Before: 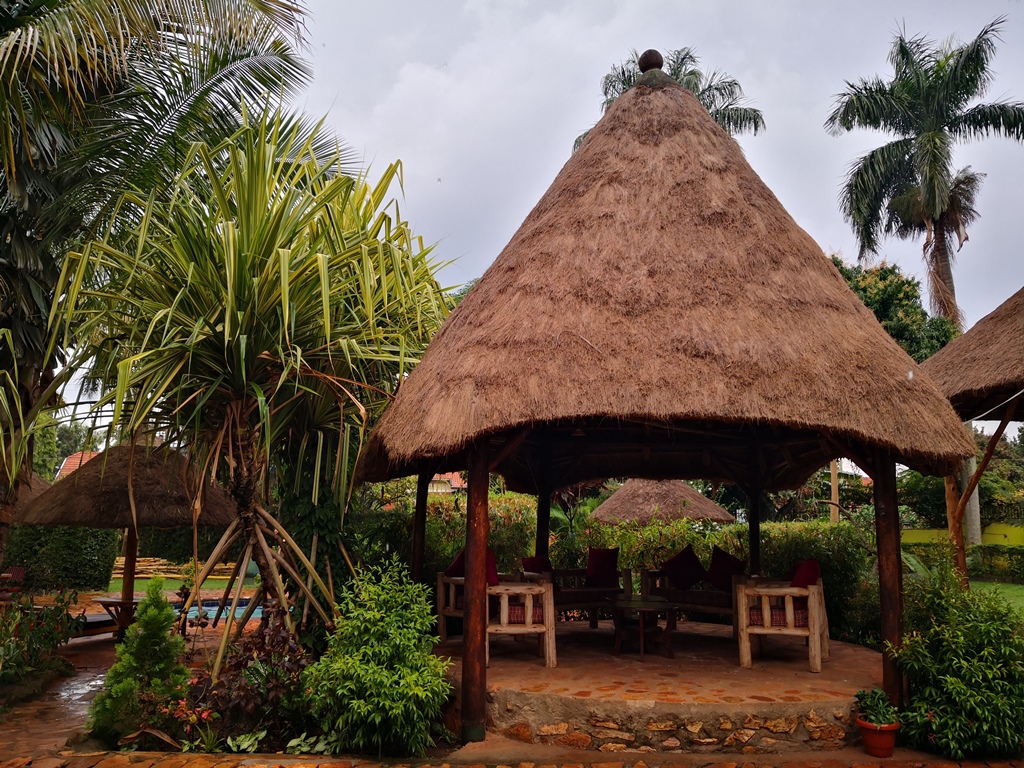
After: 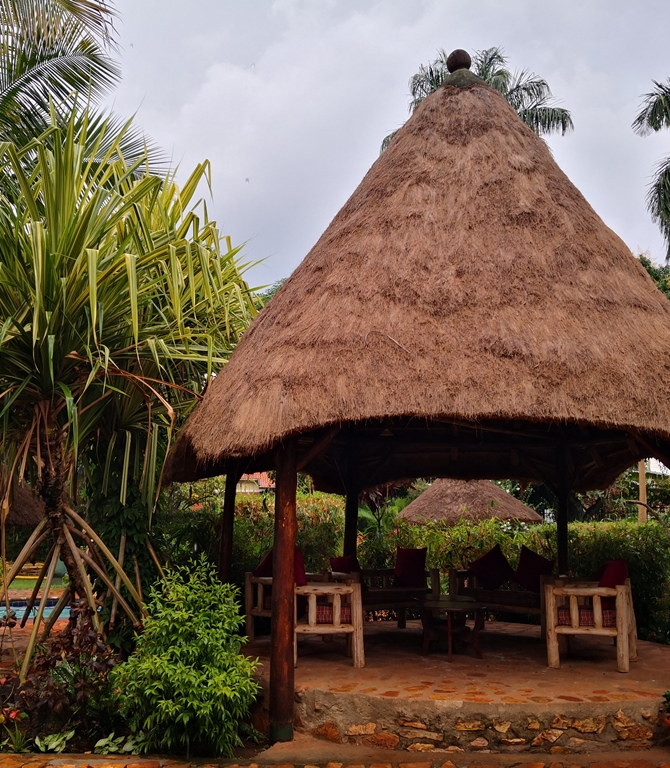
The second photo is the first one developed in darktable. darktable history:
crop and rotate: left 18.83%, right 15.707%
